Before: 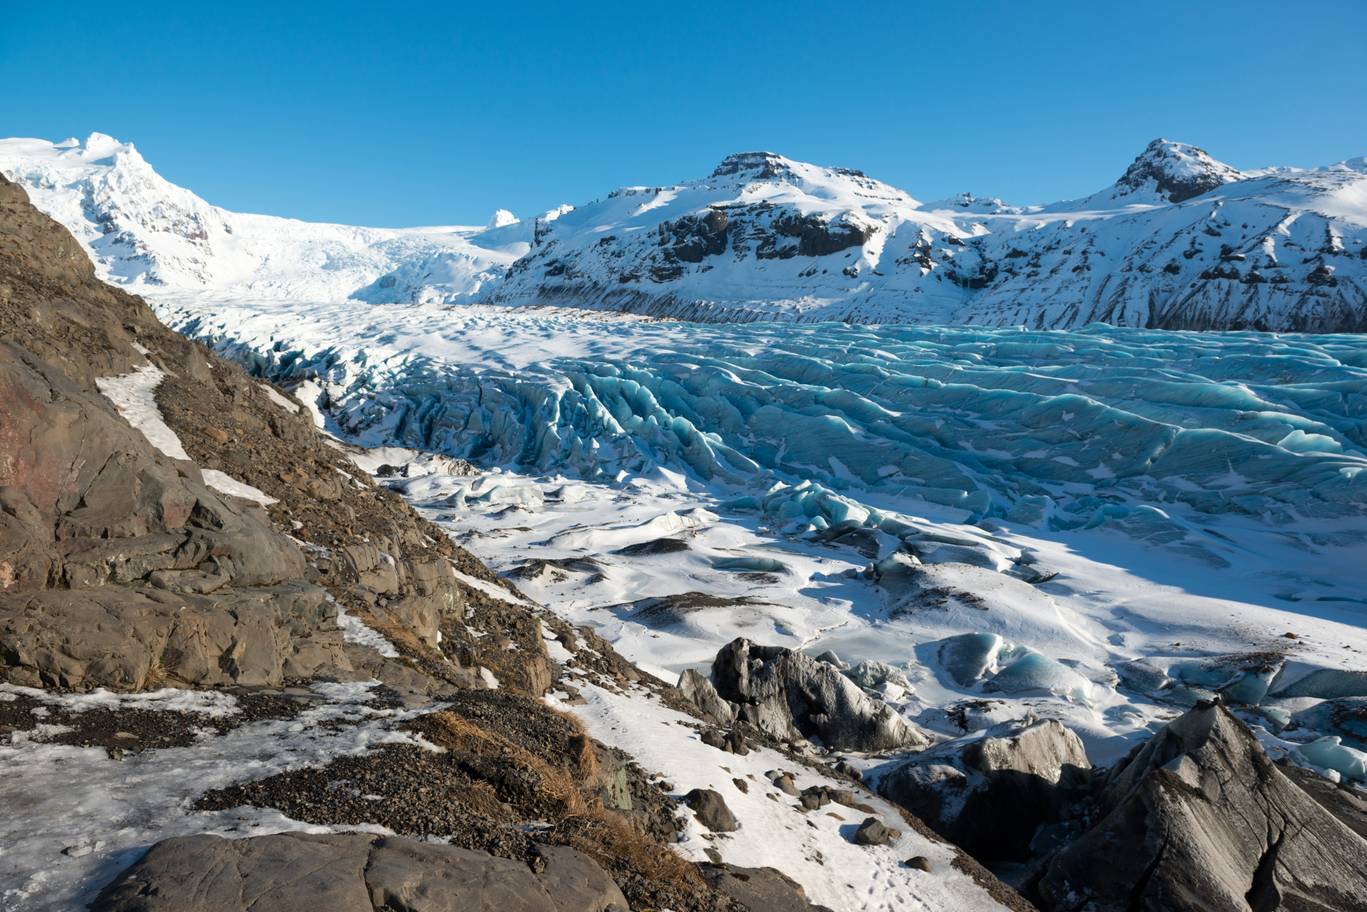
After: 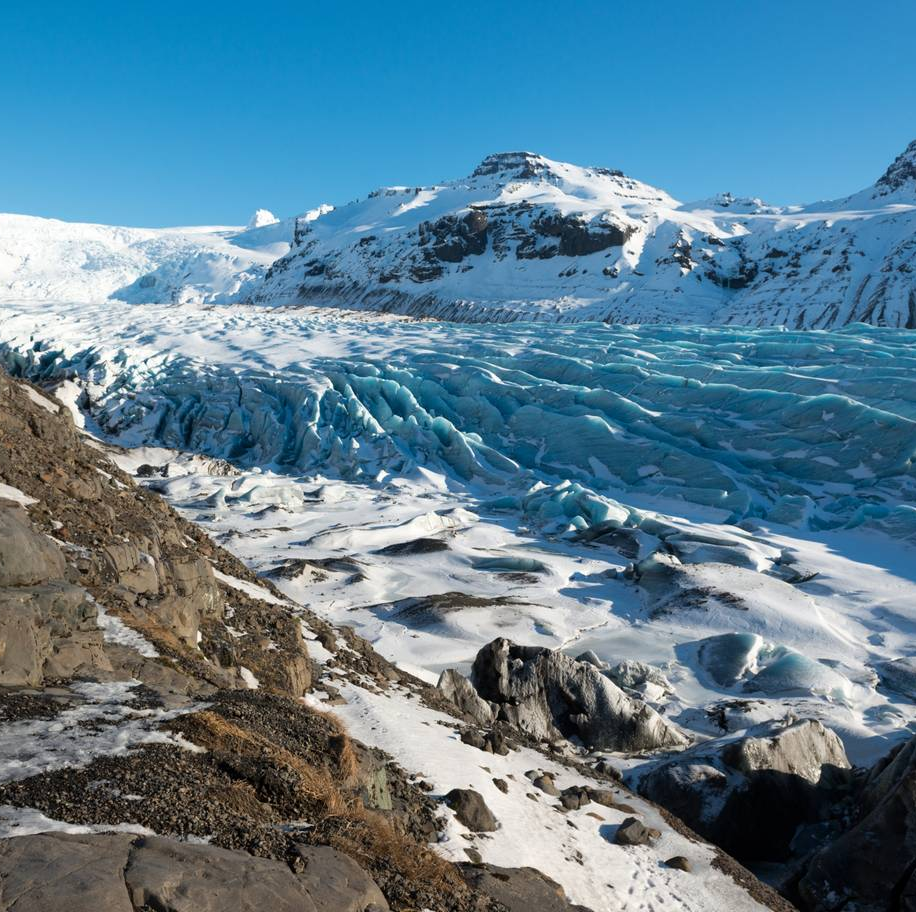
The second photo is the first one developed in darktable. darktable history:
crop and rotate: left 17.564%, right 15.369%
